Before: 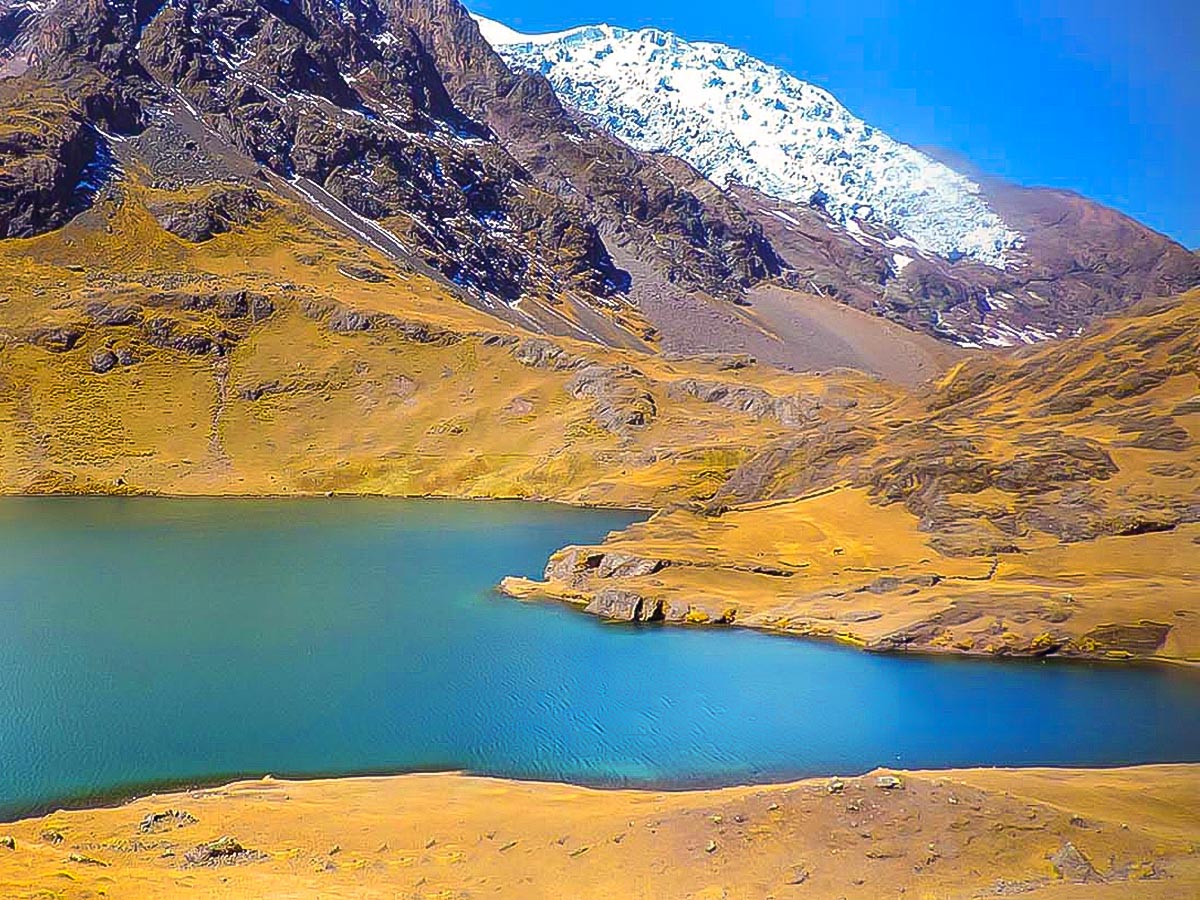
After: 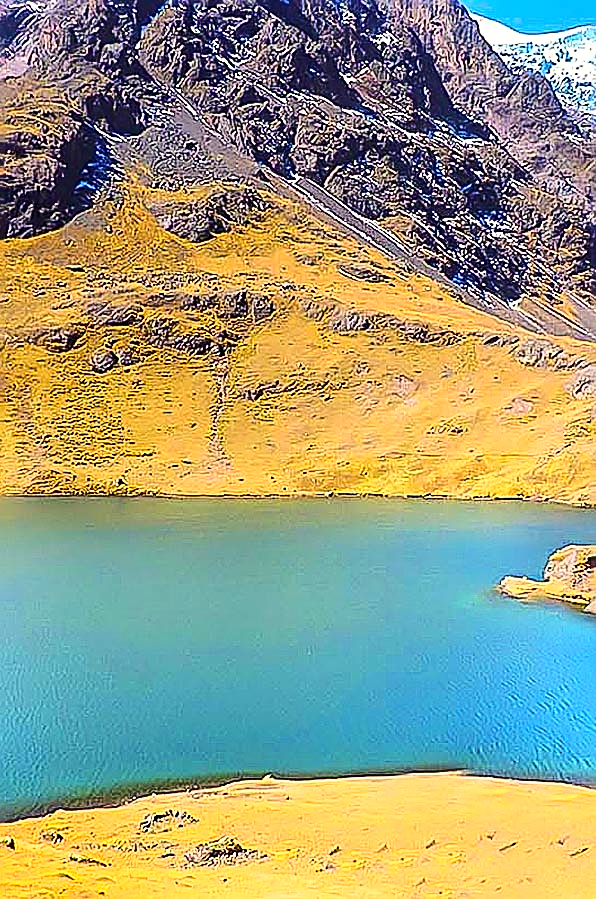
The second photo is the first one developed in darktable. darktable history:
crop and rotate: left 0.006%, top 0%, right 50.308%
sharpen: amount 0.896
base curve: curves: ch0 [(0, 0) (0.028, 0.03) (0.121, 0.232) (0.46, 0.748) (0.859, 0.968) (1, 1)]
